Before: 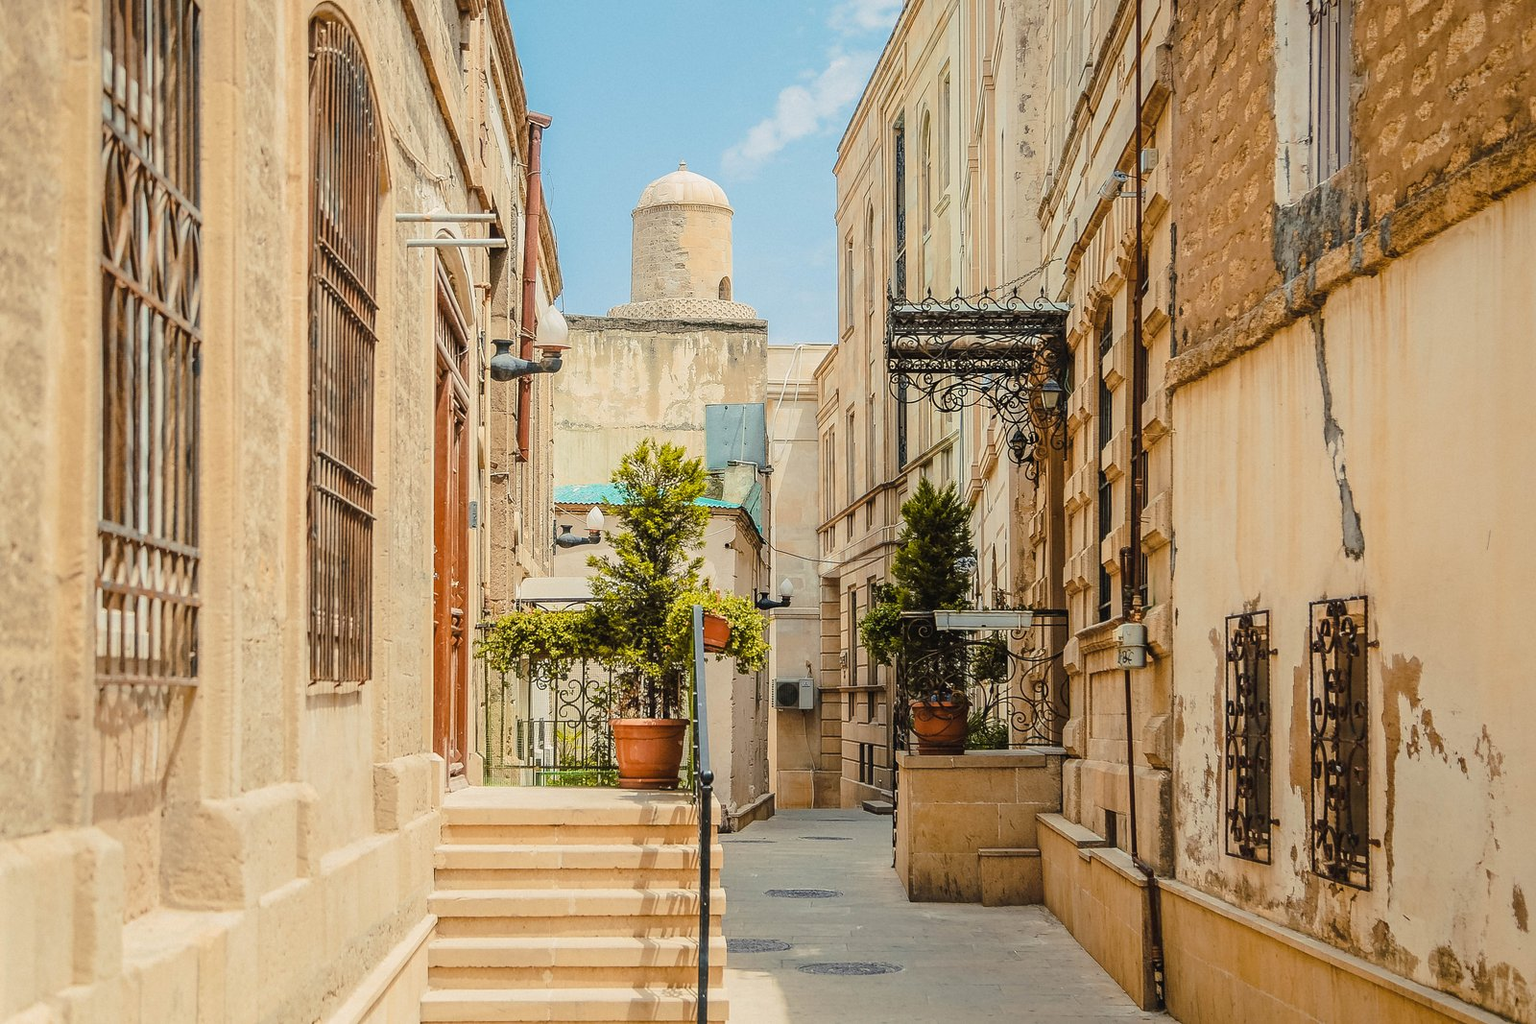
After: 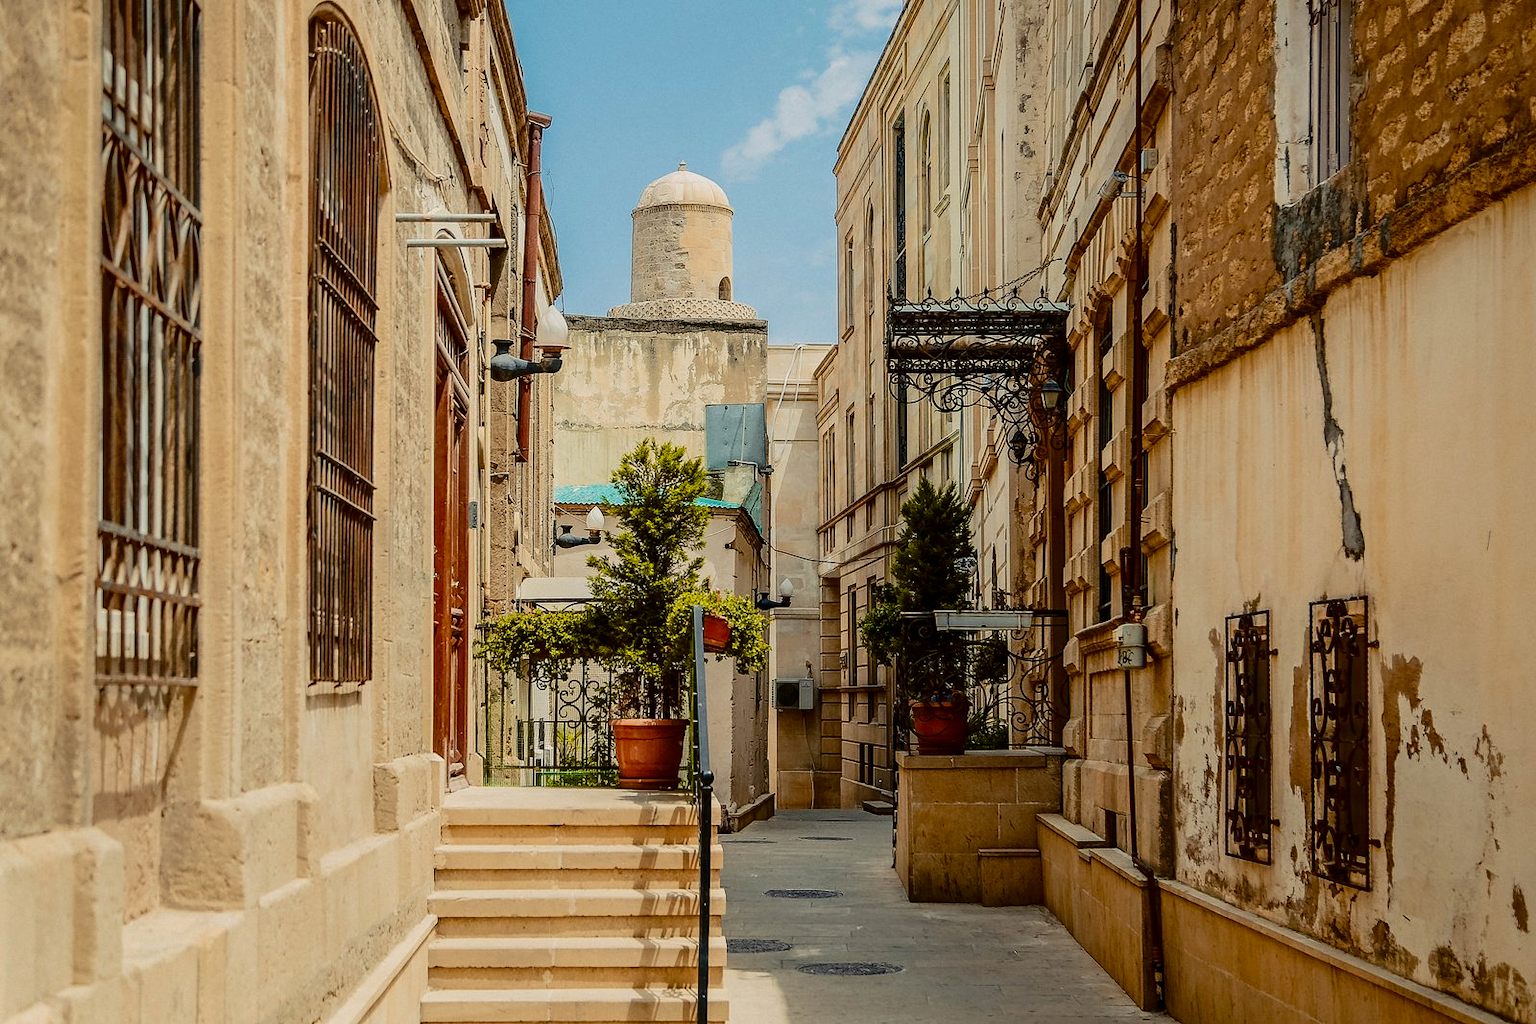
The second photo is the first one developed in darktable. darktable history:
contrast brightness saturation: contrast 0.19, brightness -0.24, saturation 0.11
exposure: black level correction 0.001, exposure -0.2 EV, compensate highlight preservation false
